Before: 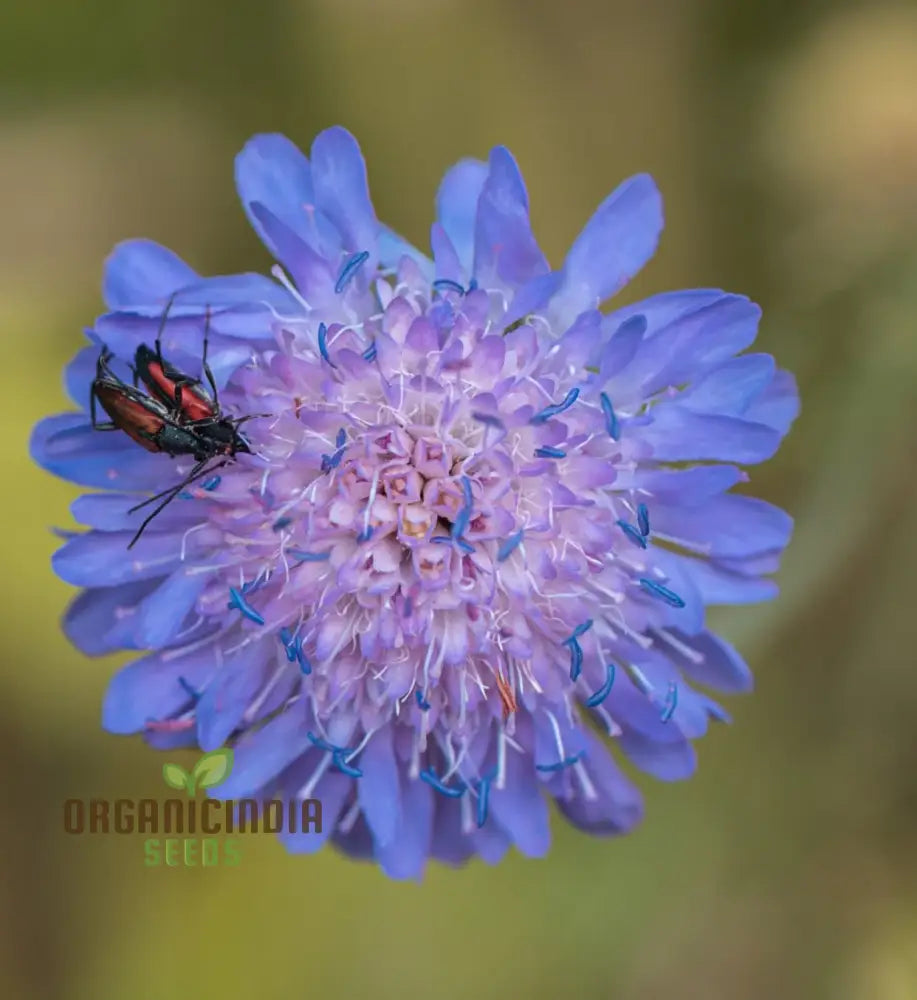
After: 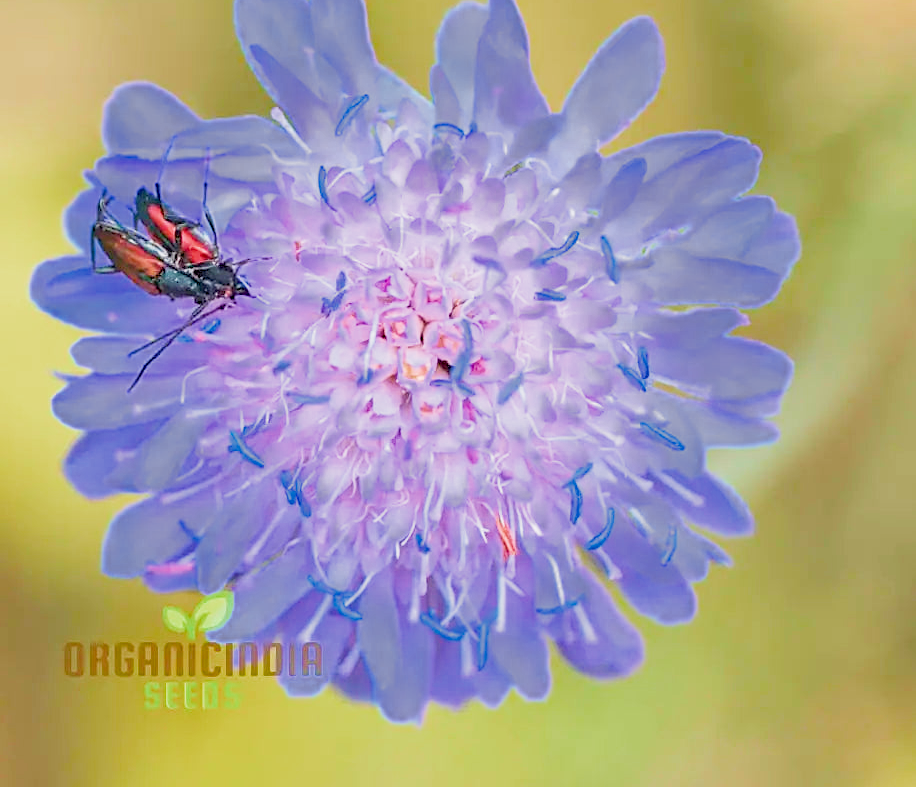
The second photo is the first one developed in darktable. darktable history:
sharpen: on, module defaults
crop and rotate: top 15.774%, bottom 5.506%
filmic rgb: middle gray luminance 4.29%, black relative exposure -13 EV, white relative exposure 5 EV, threshold 6 EV, target black luminance 0%, hardness 5.19, latitude 59.69%, contrast 0.767, highlights saturation mix 5%, shadows ↔ highlights balance 25.95%, add noise in highlights 0, color science v3 (2019), use custom middle-gray values true, iterations of high-quality reconstruction 0, contrast in highlights soft, enable highlight reconstruction true
color balance rgb: perceptual saturation grading › global saturation 20%, global vibrance 20%
